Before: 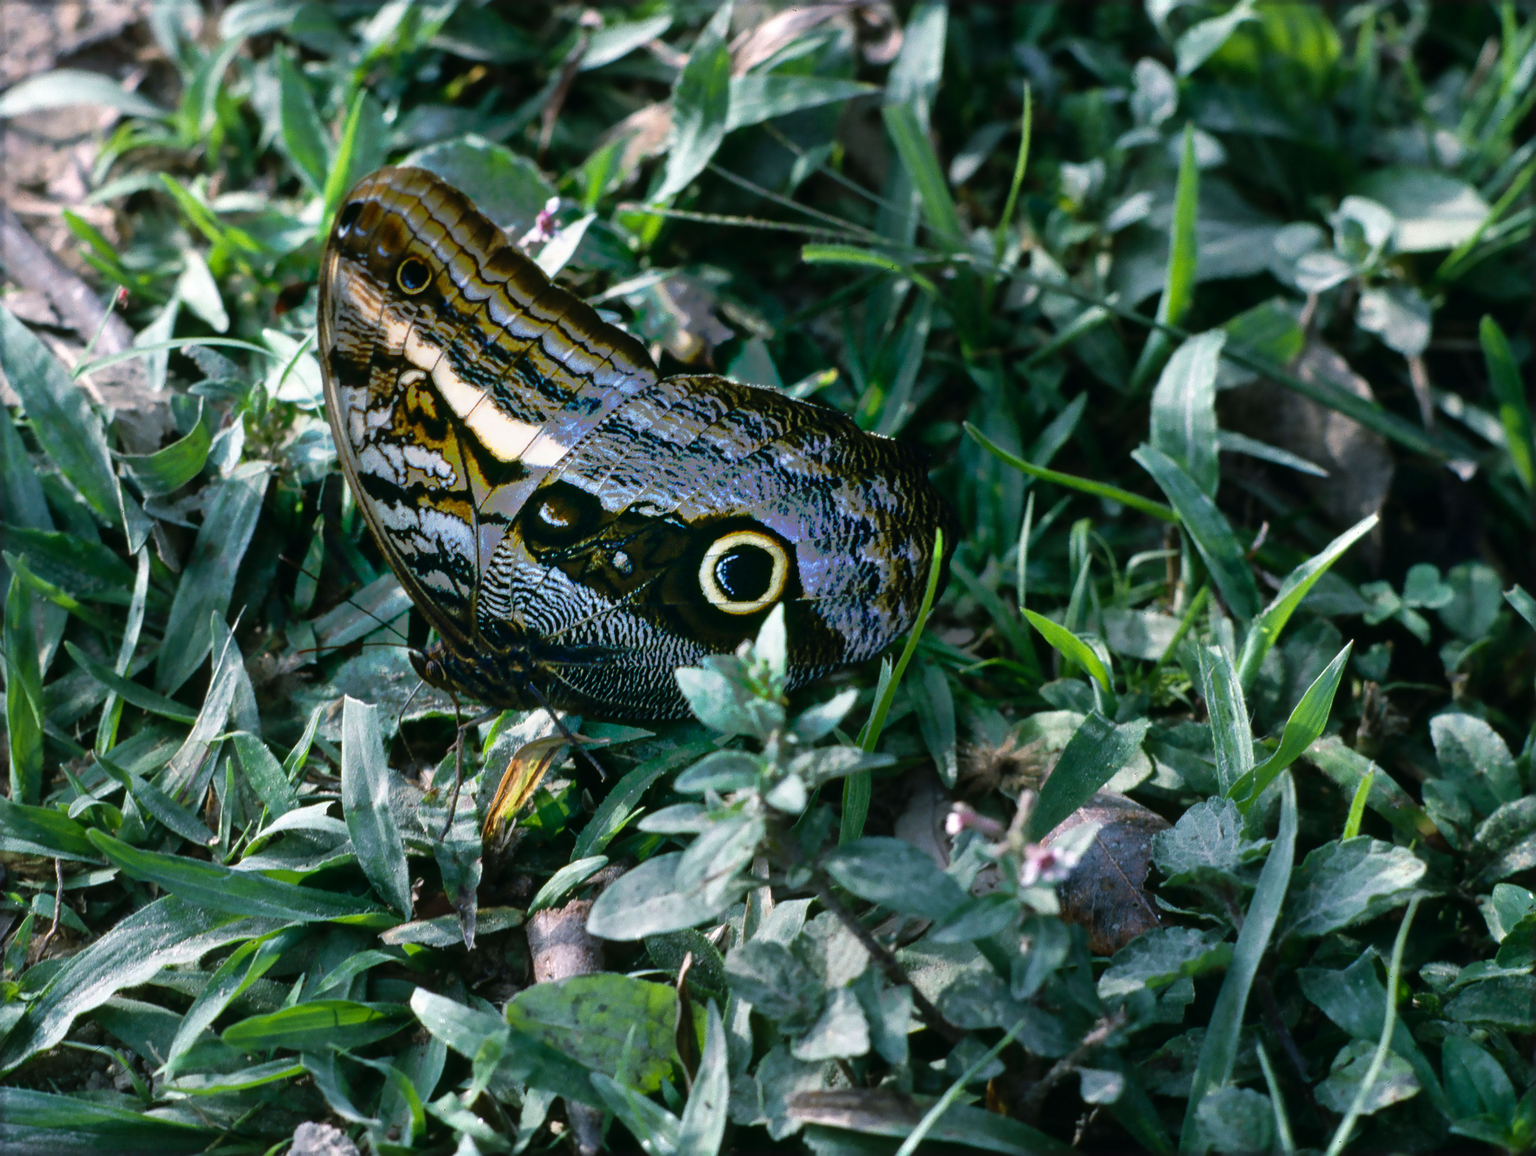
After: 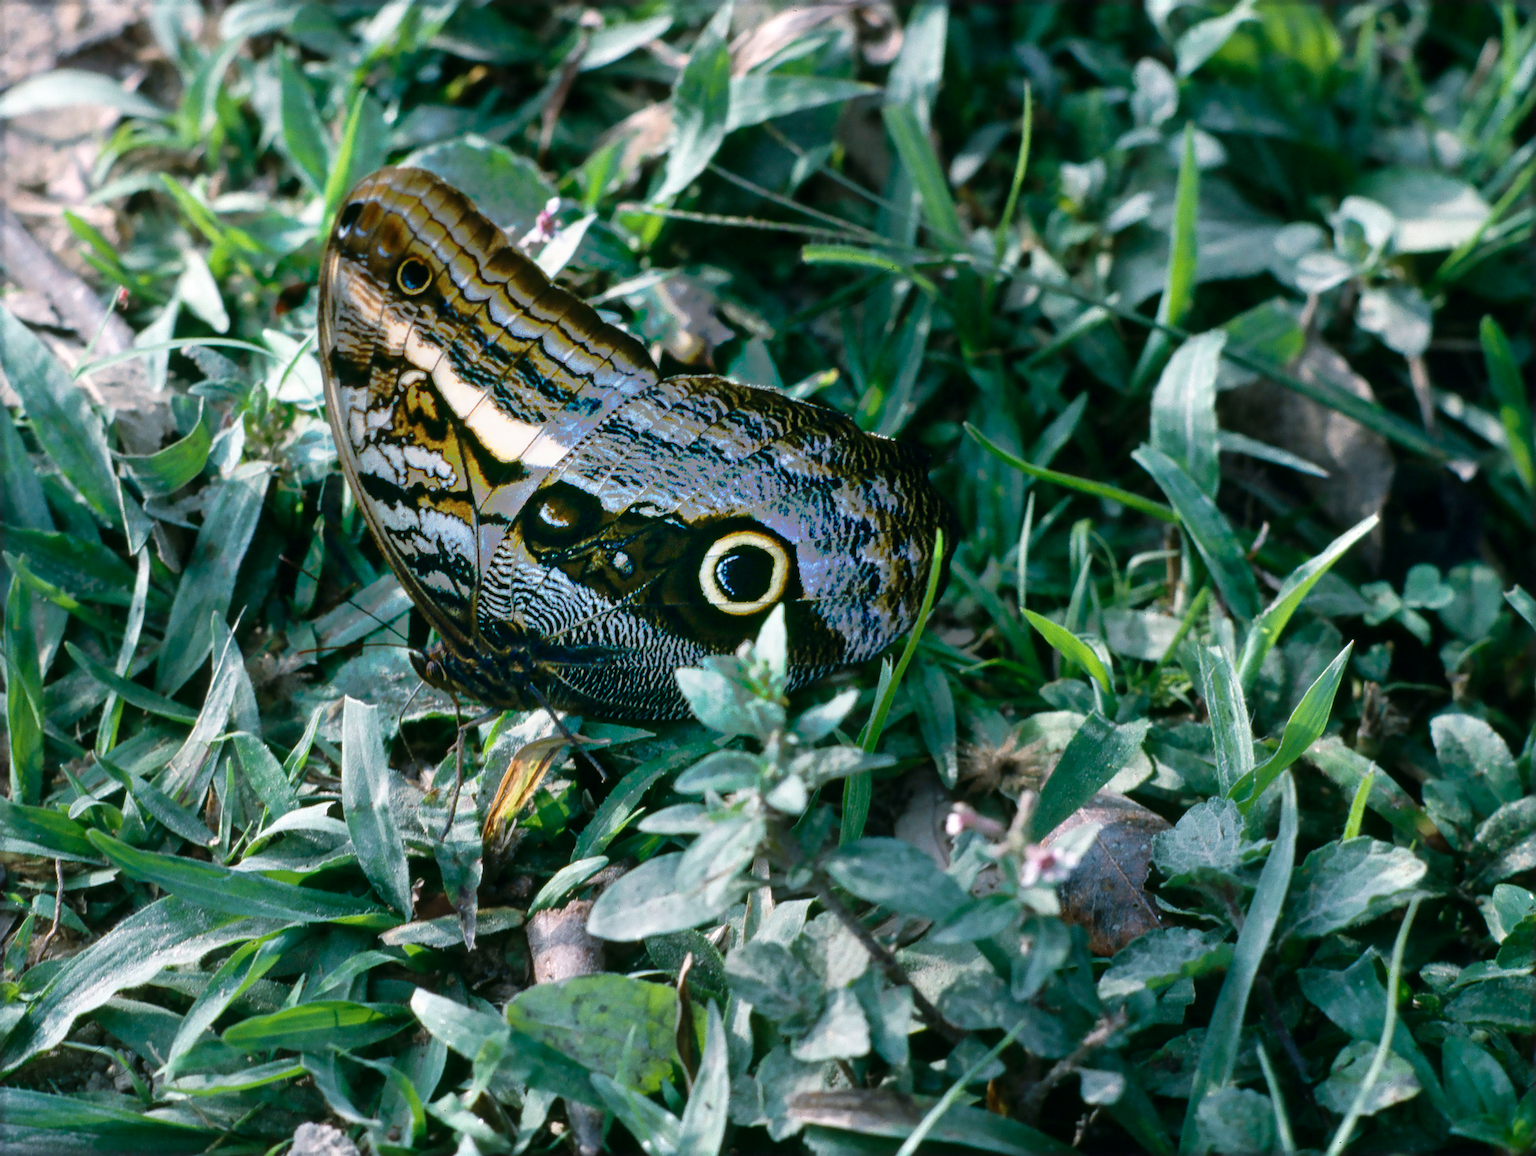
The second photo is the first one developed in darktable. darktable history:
shadows and highlights: shadows -23.16, highlights 46.22, soften with gaussian
